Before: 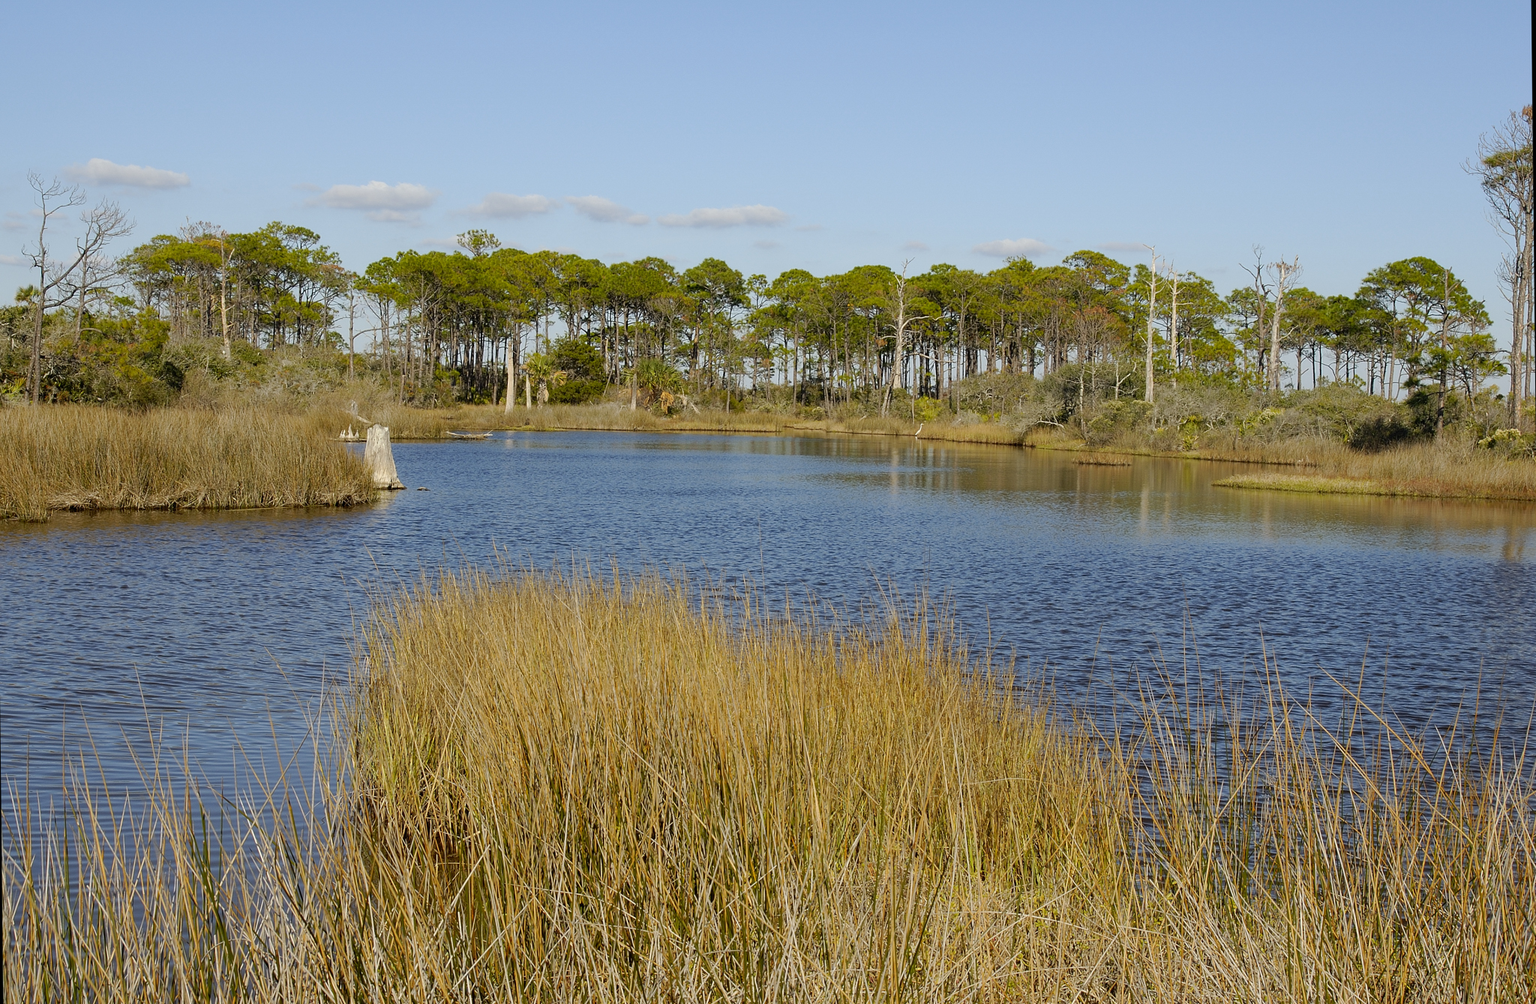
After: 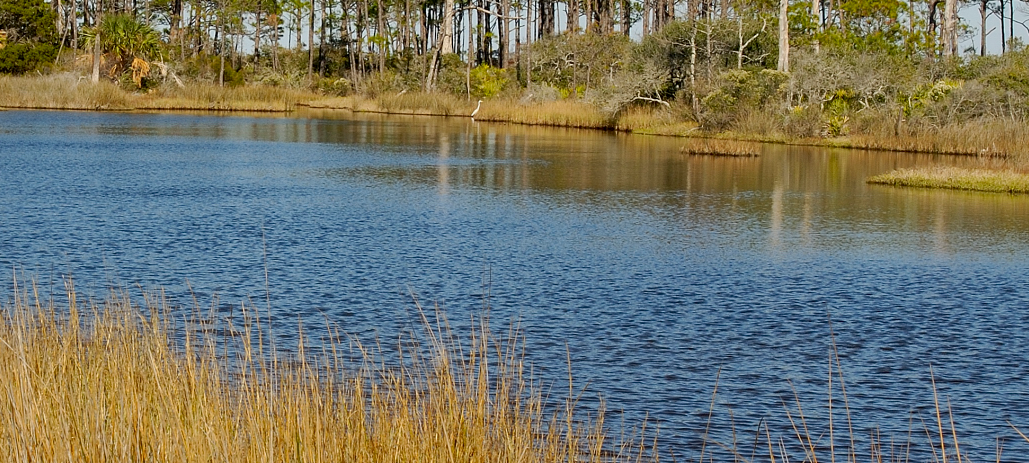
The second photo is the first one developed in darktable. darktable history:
crop: left 36.607%, top 34.735%, right 13.146%, bottom 30.611%
local contrast: mode bilateral grid, contrast 20, coarseness 50, detail 132%, midtone range 0.2
